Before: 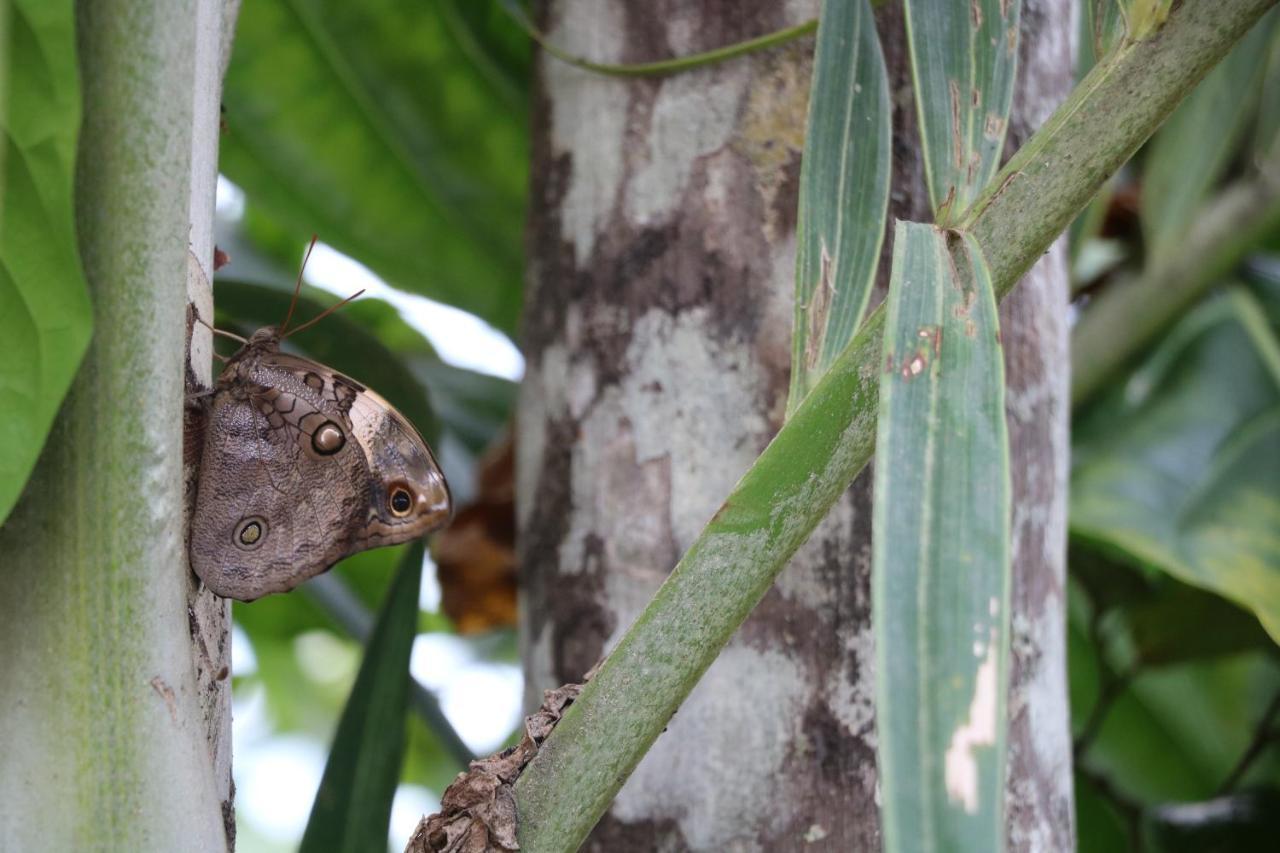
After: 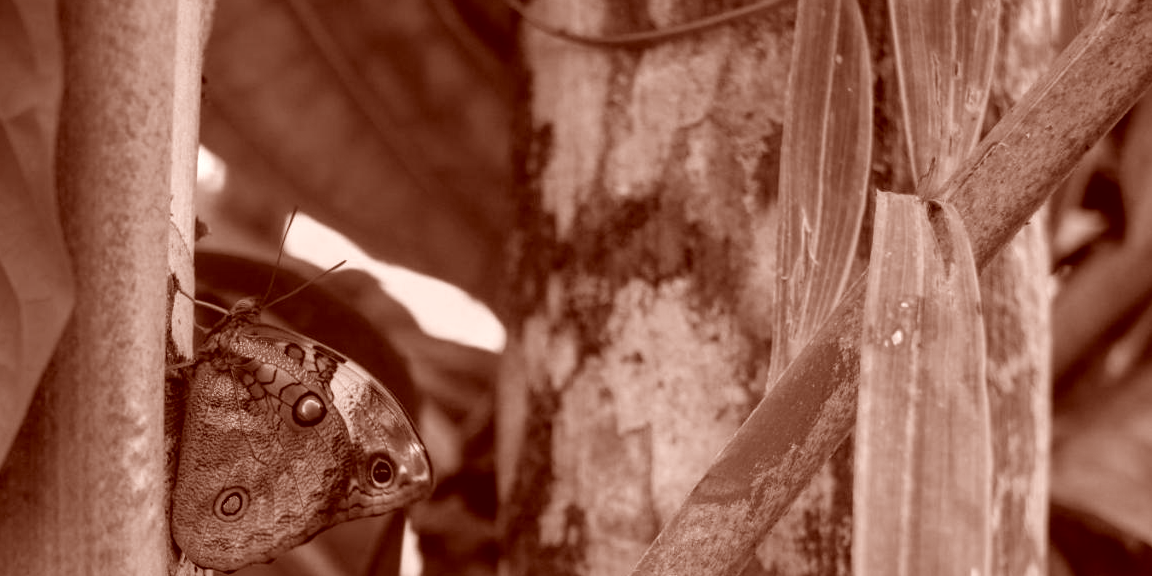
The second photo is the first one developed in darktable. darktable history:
exposure: black level correction 0.002, exposure -0.1 EV, compensate highlight preservation false
local contrast: on, module defaults
white balance: red 1.004, blue 1.096
tone equalizer: on, module defaults
crop: left 1.509%, top 3.452%, right 7.696%, bottom 28.452%
color calibration: output gray [0.21, 0.42, 0.37, 0], gray › normalize channels true, illuminant same as pipeline (D50), adaptation XYZ, x 0.346, y 0.359, gamut compression 0
color correction: highlights a* 9.03, highlights b* 8.71, shadows a* 40, shadows b* 40, saturation 0.8
